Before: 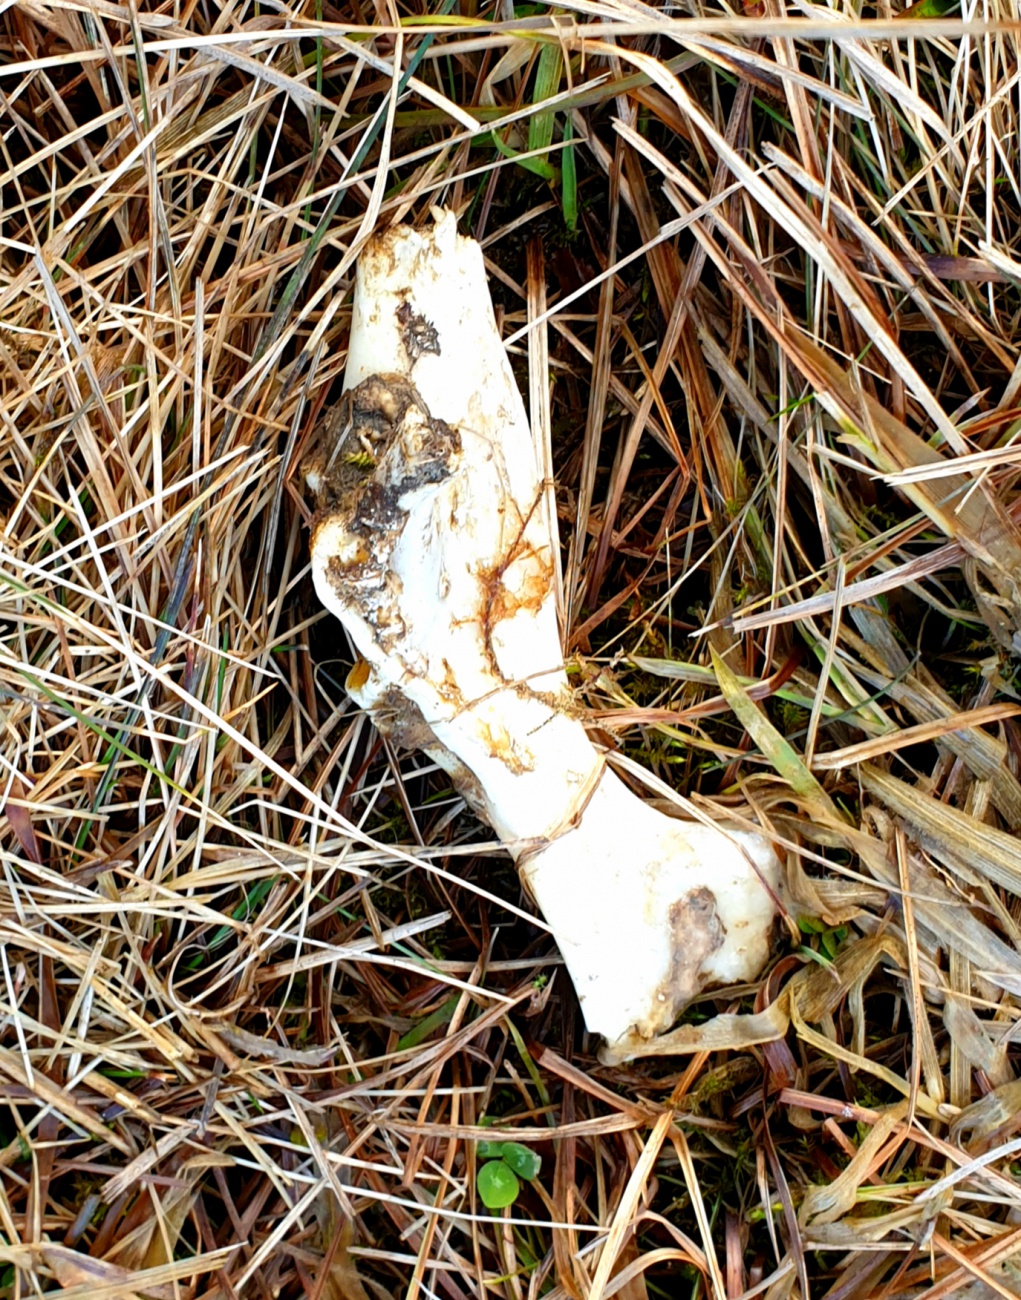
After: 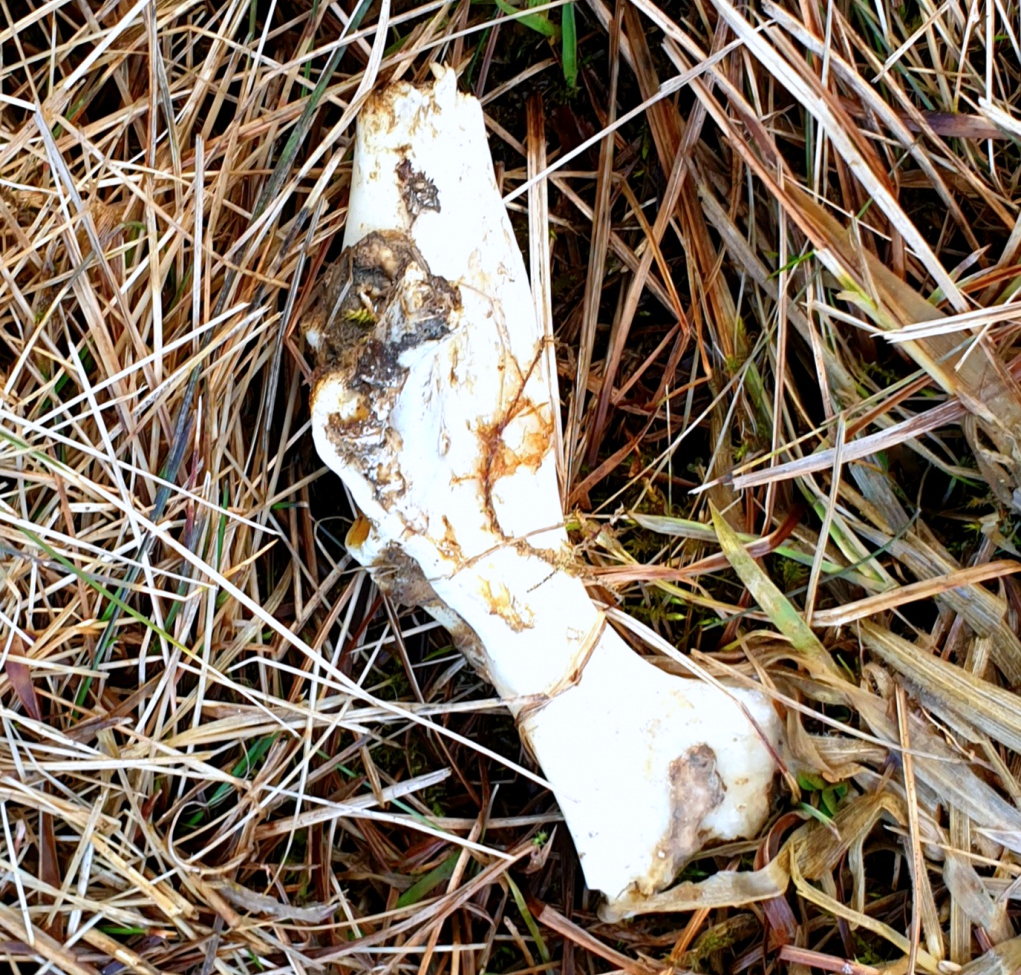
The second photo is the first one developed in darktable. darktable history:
crop: top 11.051%, bottom 13.899%
color calibration: gray › normalize channels true, illuminant as shot in camera, x 0.358, y 0.373, temperature 4628.91 K, gamut compression 0
